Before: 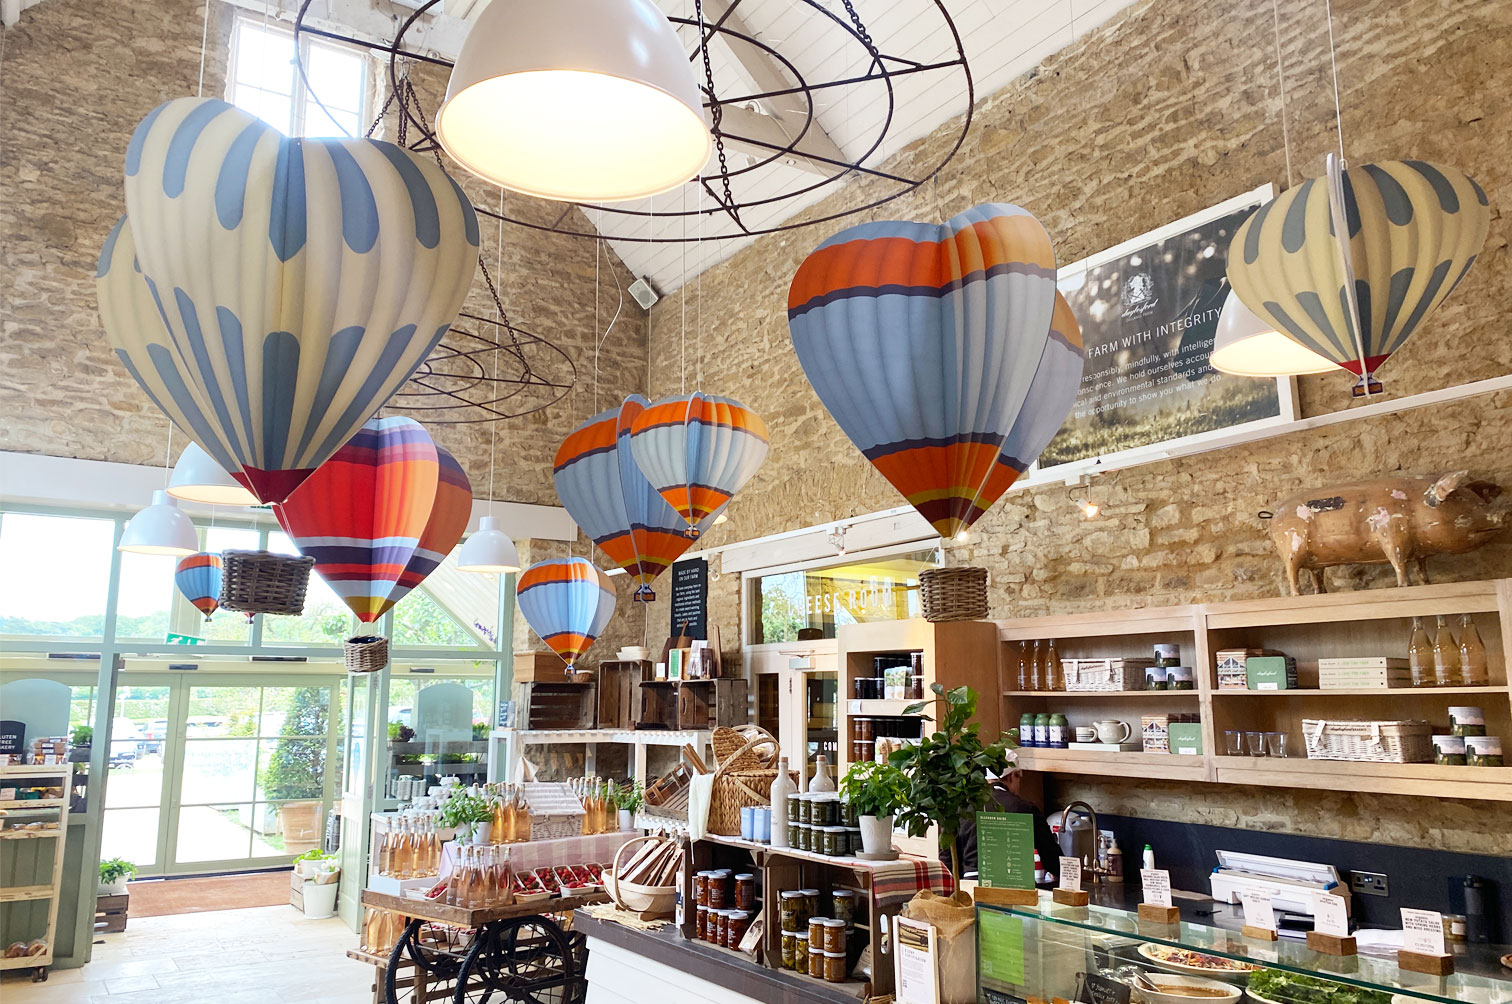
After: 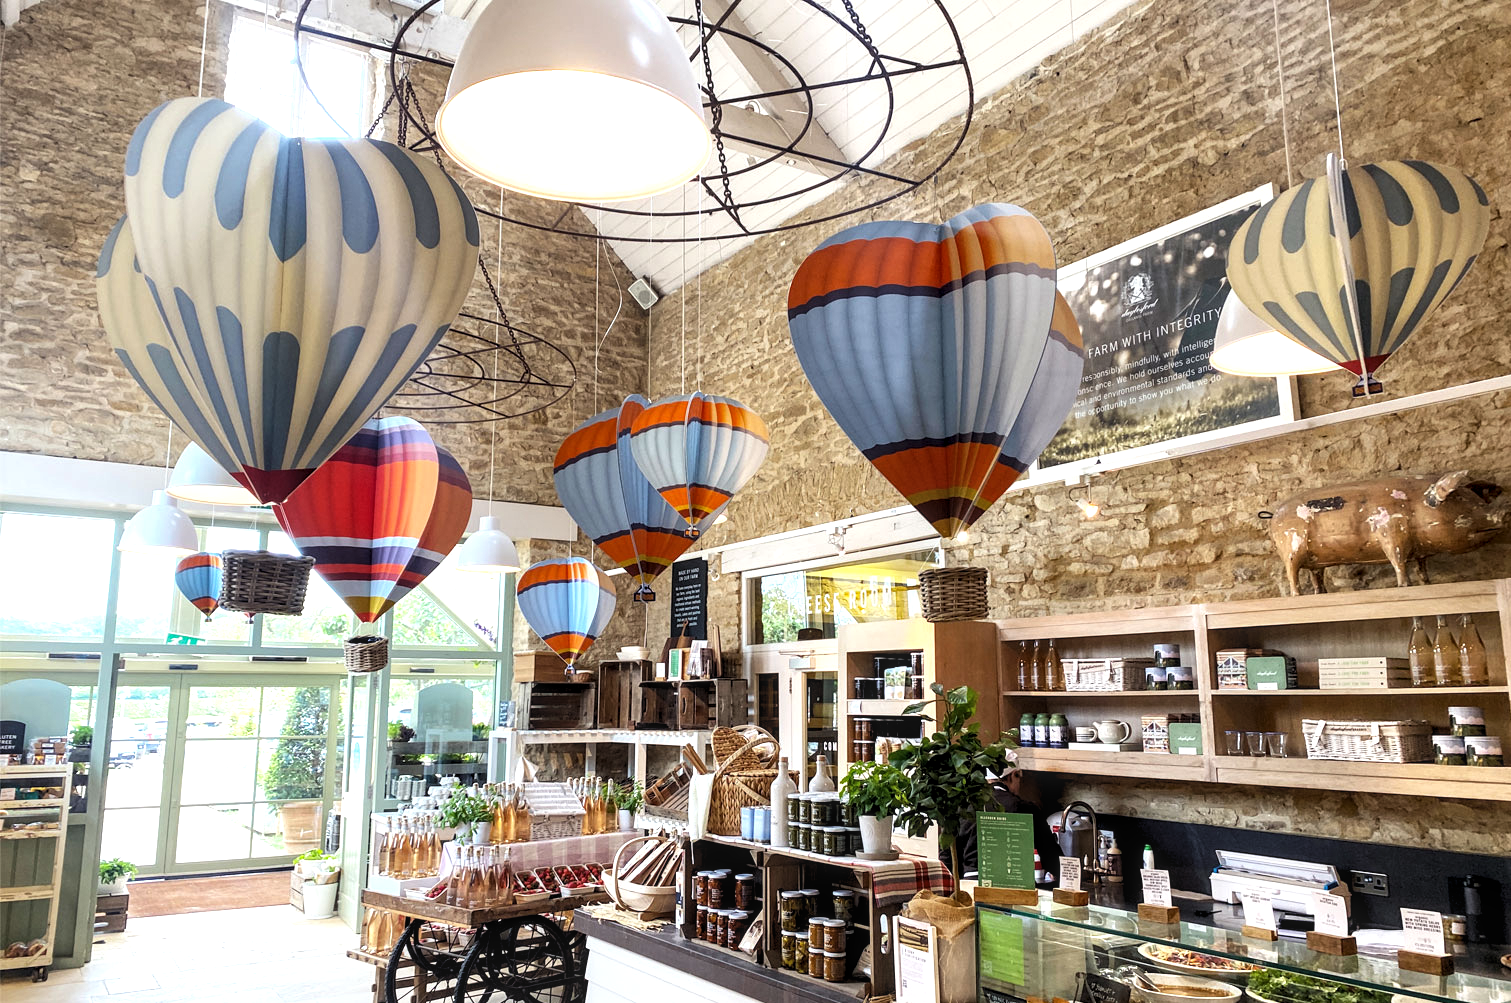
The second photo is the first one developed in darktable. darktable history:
levels: levels [0.052, 0.496, 0.908]
local contrast: on, module defaults
